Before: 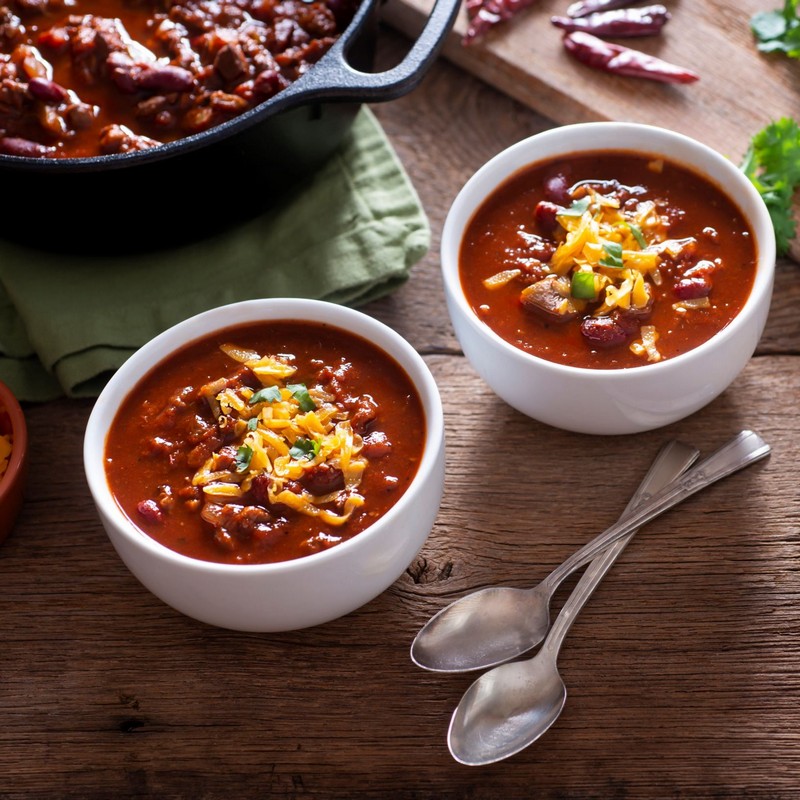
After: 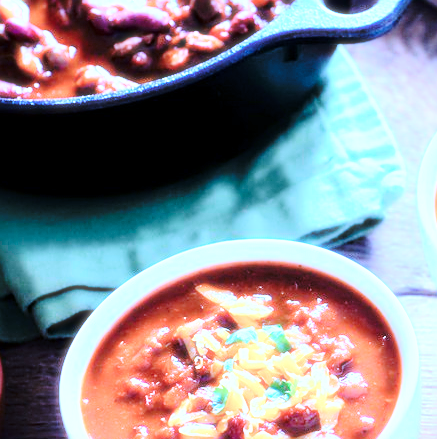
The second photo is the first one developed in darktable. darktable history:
sharpen: on, module defaults
bloom: size 0%, threshold 54.82%, strength 8.31%
base curve: curves: ch0 [(0, 0) (0.036, 0.037) (0.121, 0.228) (0.46, 0.76) (0.859, 0.983) (1, 1)], preserve colors none
crop and rotate: left 3.047%, top 7.509%, right 42.236%, bottom 37.598%
color calibration: illuminant as shot in camera, x 0.462, y 0.419, temperature 2651.64 K
tone equalizer: -7 EV 0.15 EV, -6 EV 0.6 EV, -5 EV 1.15 EV, -4 EV 1.33 EV, -3 EV 1.15 EV, -2 EV 0.6 EV, -1 EV 0.15 EV, mask exposure compensation -0.5 EV
